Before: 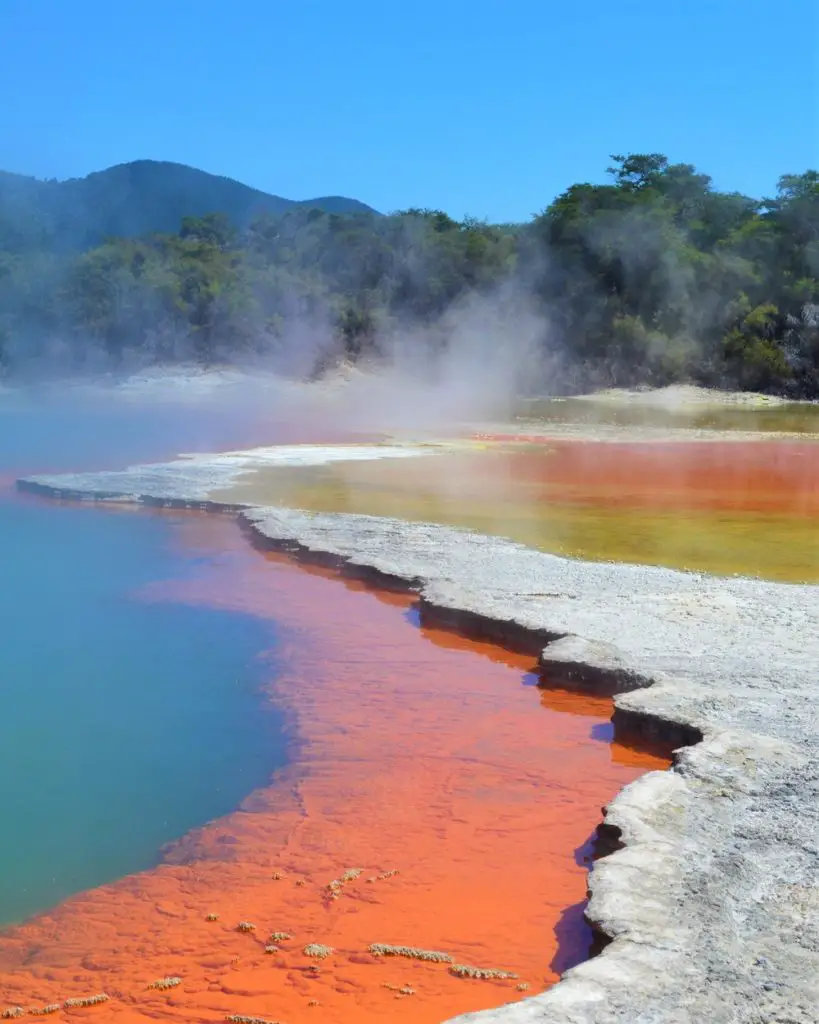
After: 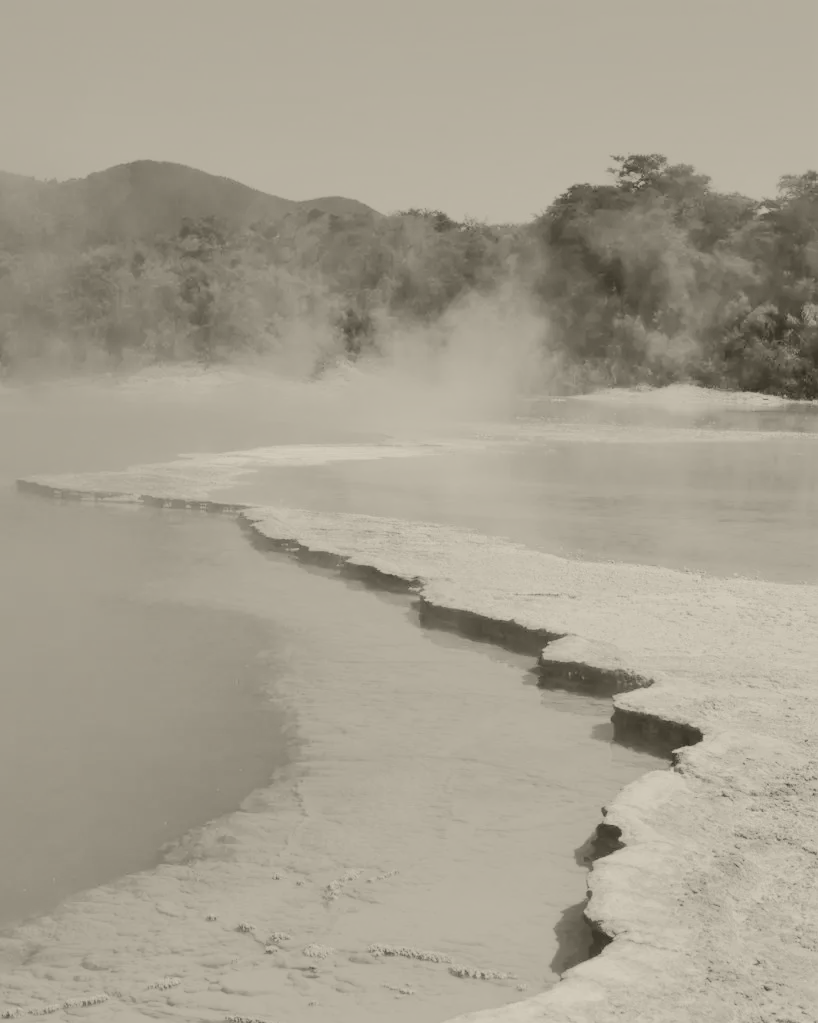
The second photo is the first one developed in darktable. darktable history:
base curve: curves: ch0 [(0, 0) (0.666, 0.806) (1, 1)]
white balance: red 1.188, blue 1.11
exposure: black level correction 0, exposure 1.3 EV, compensate exposure bias true, compensate highlight preservation false
colorize: hue 41.44°, saturation 22%, source mix 60%, lightness 10.61%
